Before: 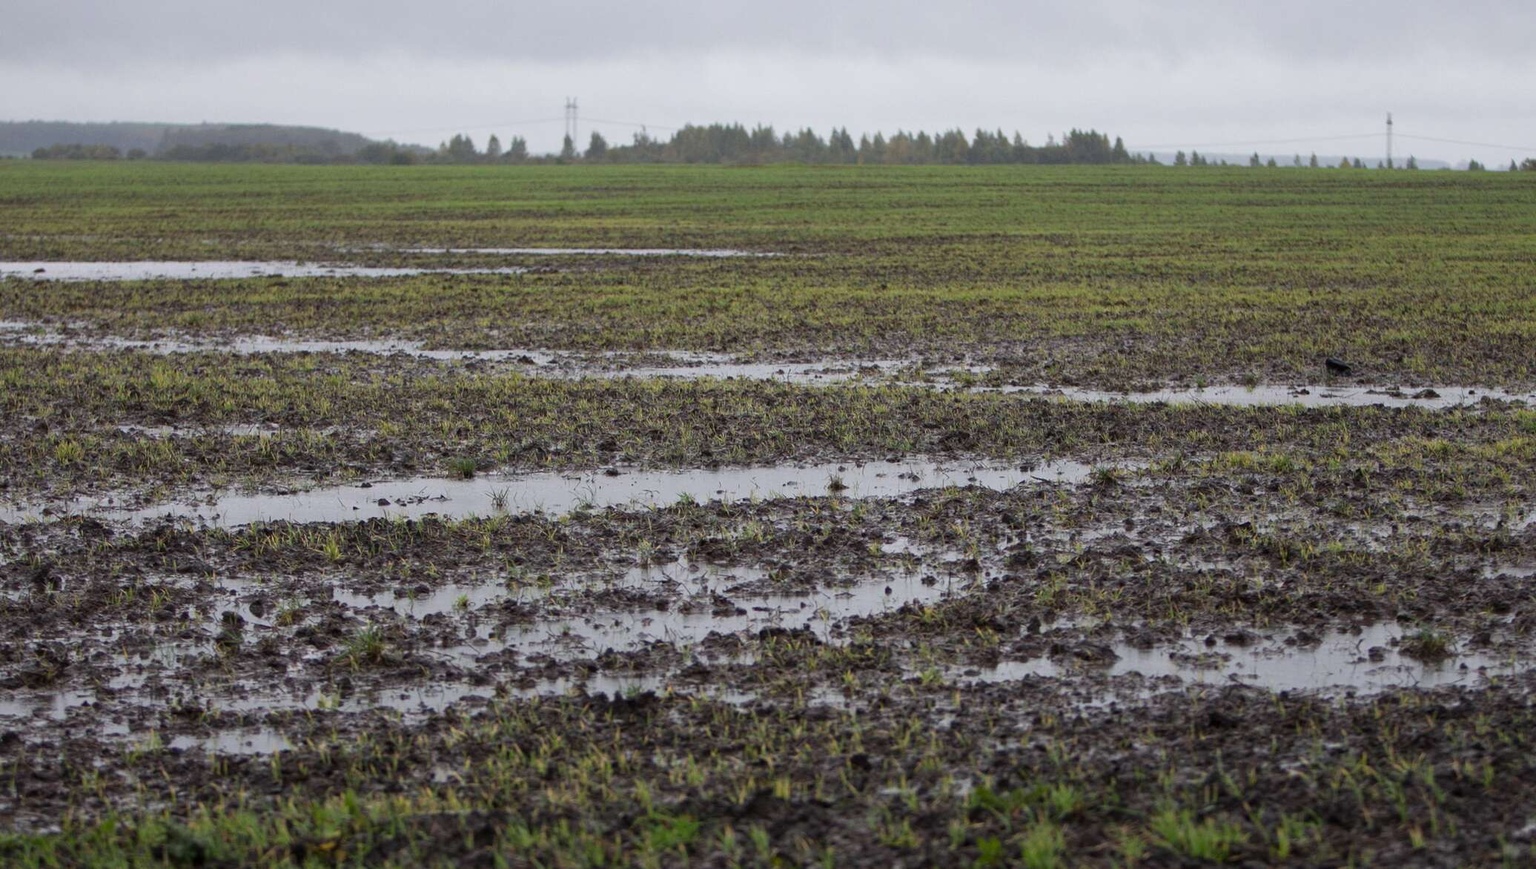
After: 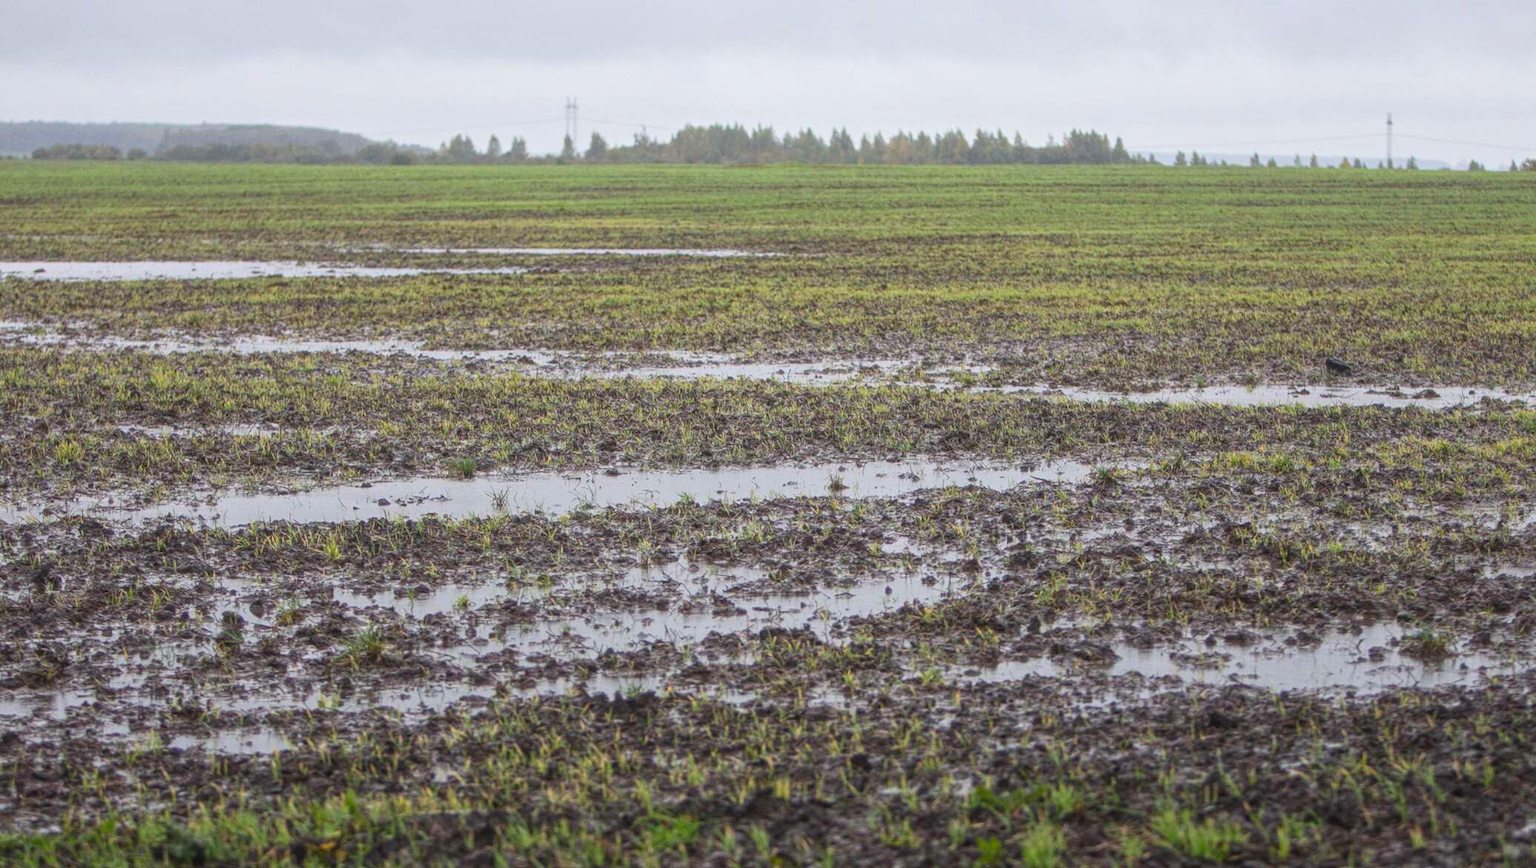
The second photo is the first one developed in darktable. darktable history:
contrast brightness saturation: contrast 0.2, brightness 0.16, saturation 0.22
local contrast: highlights 73%, shadows 15%, midtone range 0.197
